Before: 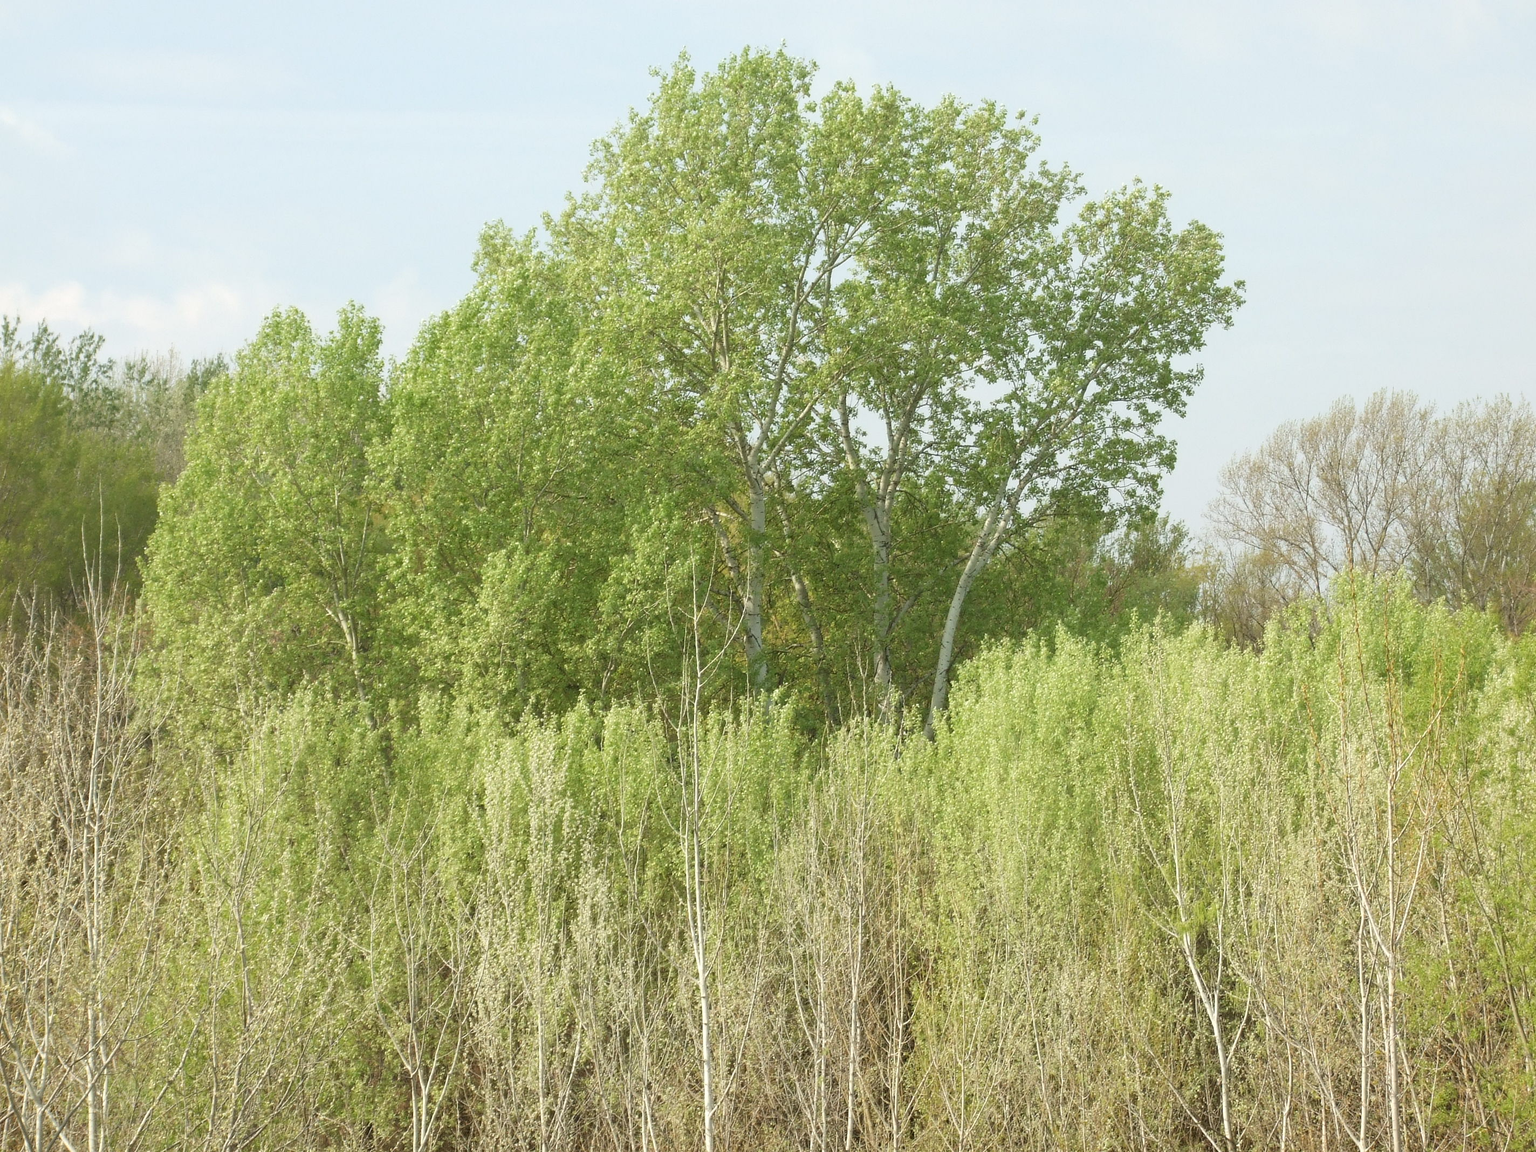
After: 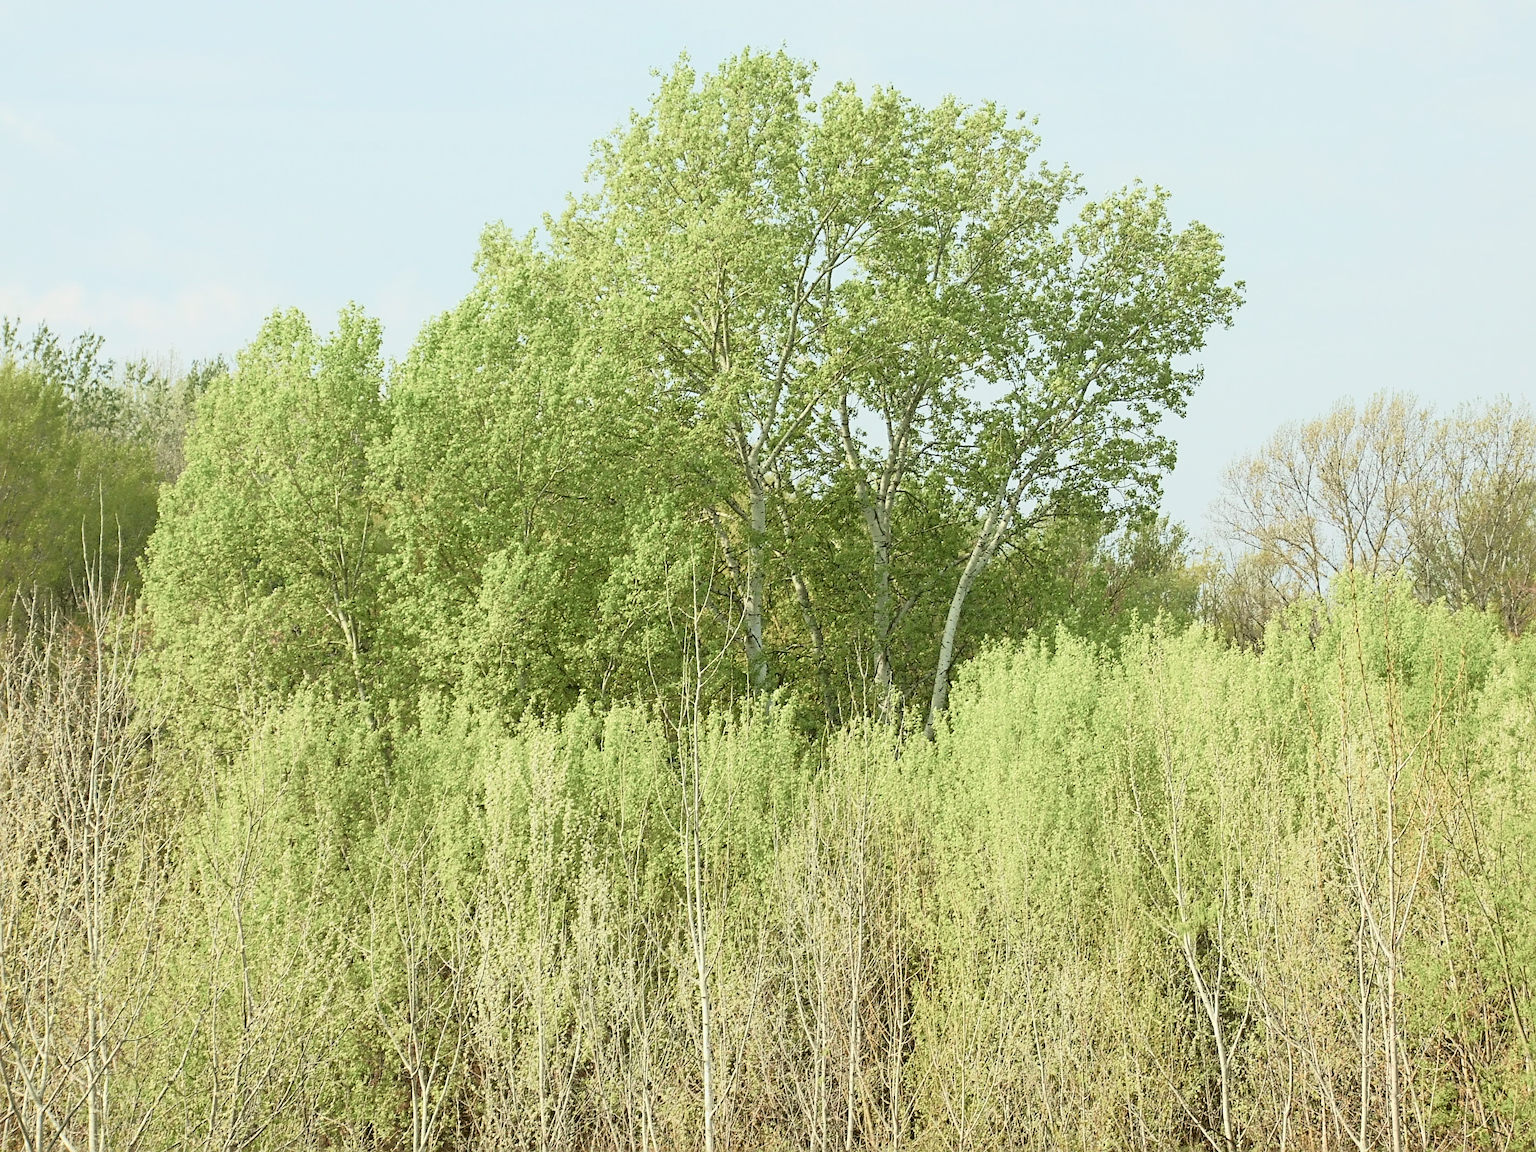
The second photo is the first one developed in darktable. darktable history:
sharpen: radius 3.972
tone curve: curves: ch0 [(0, 0.008) (0.081, 0.044) (0.177, 0.123) (0.283, 0.253) (0.416, 0.449) (0.495, 0.524) (0.661, 0.756) (0.796, 0.859) (1, 0.951)]; ch1 [(0, 0) (0.161, 0.092) (0.35, 0.33) (0.392, 0.392) (0.427, 0.426) (0.479, 0.472) (0.505, 0.5) (0.521, 0.524) (0.567, 0.556) (0.583, 0.588) (0.625, 0.627) (0.678, 0.733) (1, 1)]; ch2 [(0, 0) (0.346, 0.362) (0.404, 0.427) (0.502, 0.499) (0.531, 0.523) (0.544, 0.561) (0.58, 0.59) (0.629, 0.642) (0.717, 0.678) (1, 1)], color space Lab, independent channels, preserve colors none
